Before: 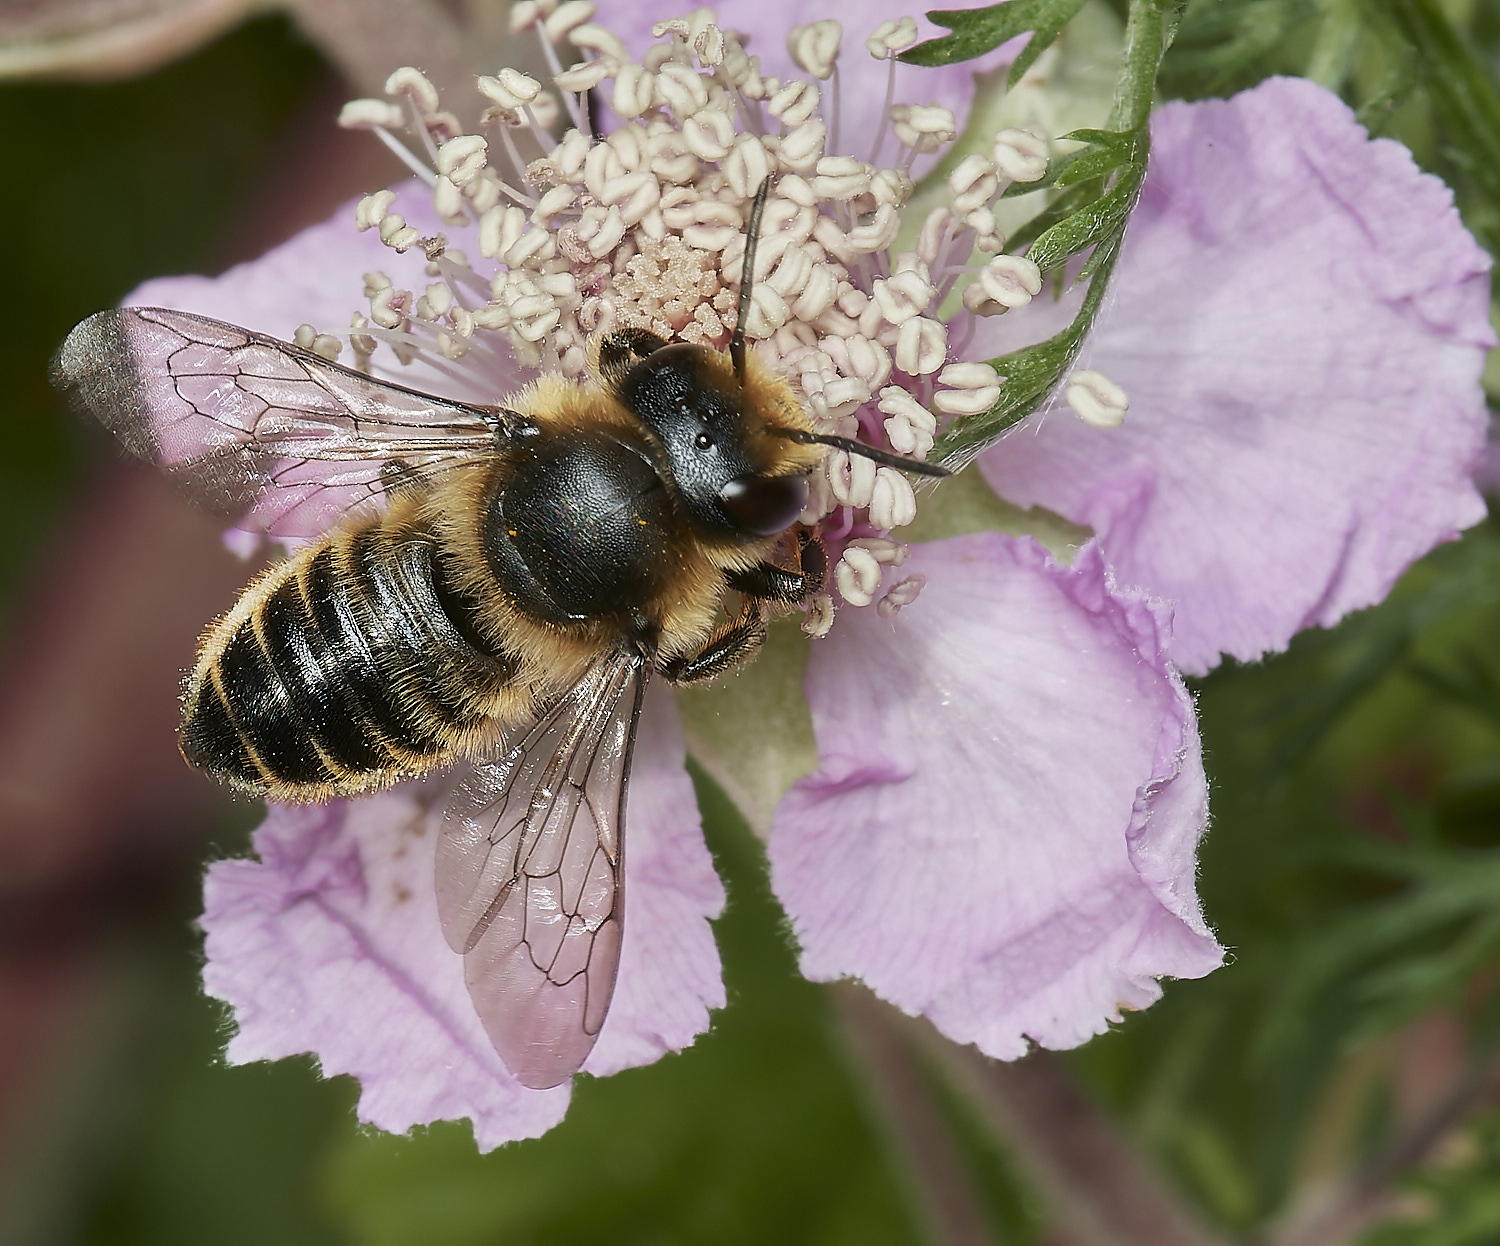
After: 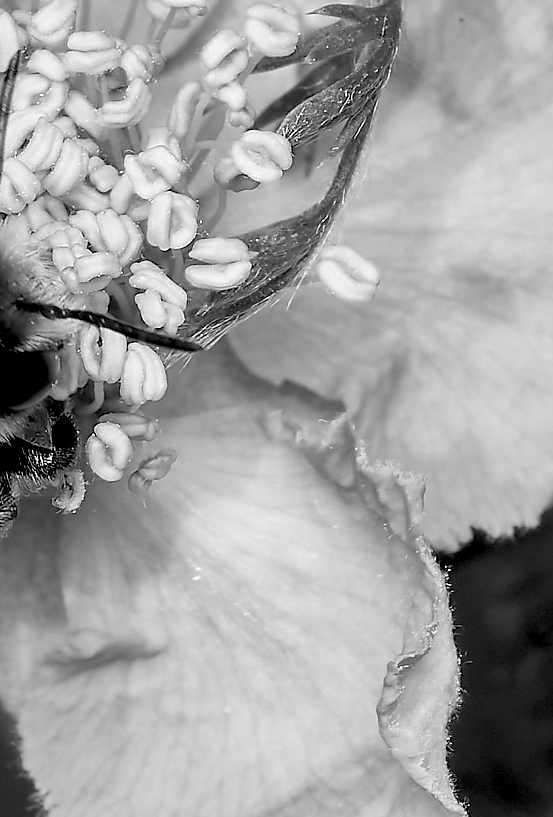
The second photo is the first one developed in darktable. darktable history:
exposure: black level correction 0.025, exposure 0.182 EV, compensate highlight preservation false
crop and rotate: left 49.936%, top 10.094%, right 13.136%, bottom 24.256%
local contrast: mode bilateral grid, contrast 20, coarseness 50, detail 120%, midtone range 0.2
monochrome: a -6.99, b 35.61, size 1.4
